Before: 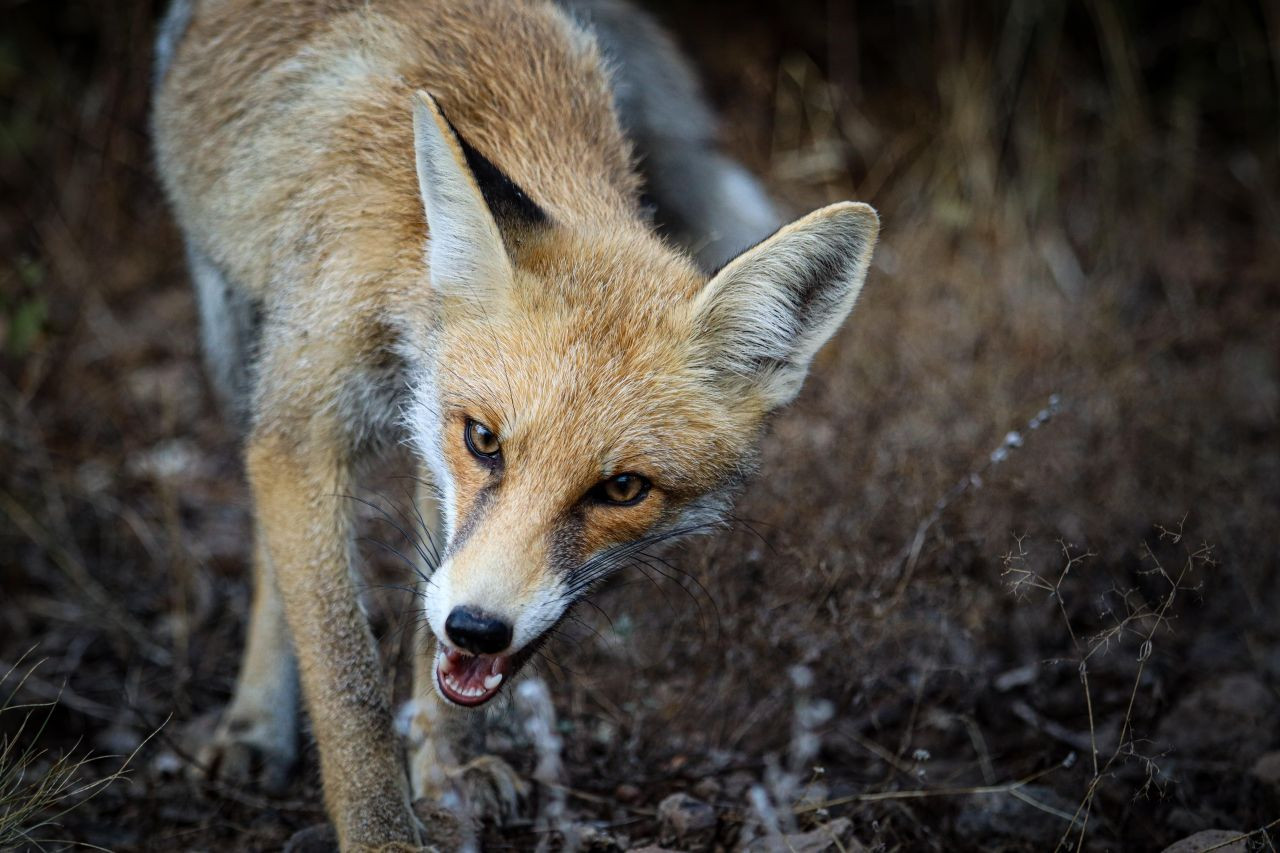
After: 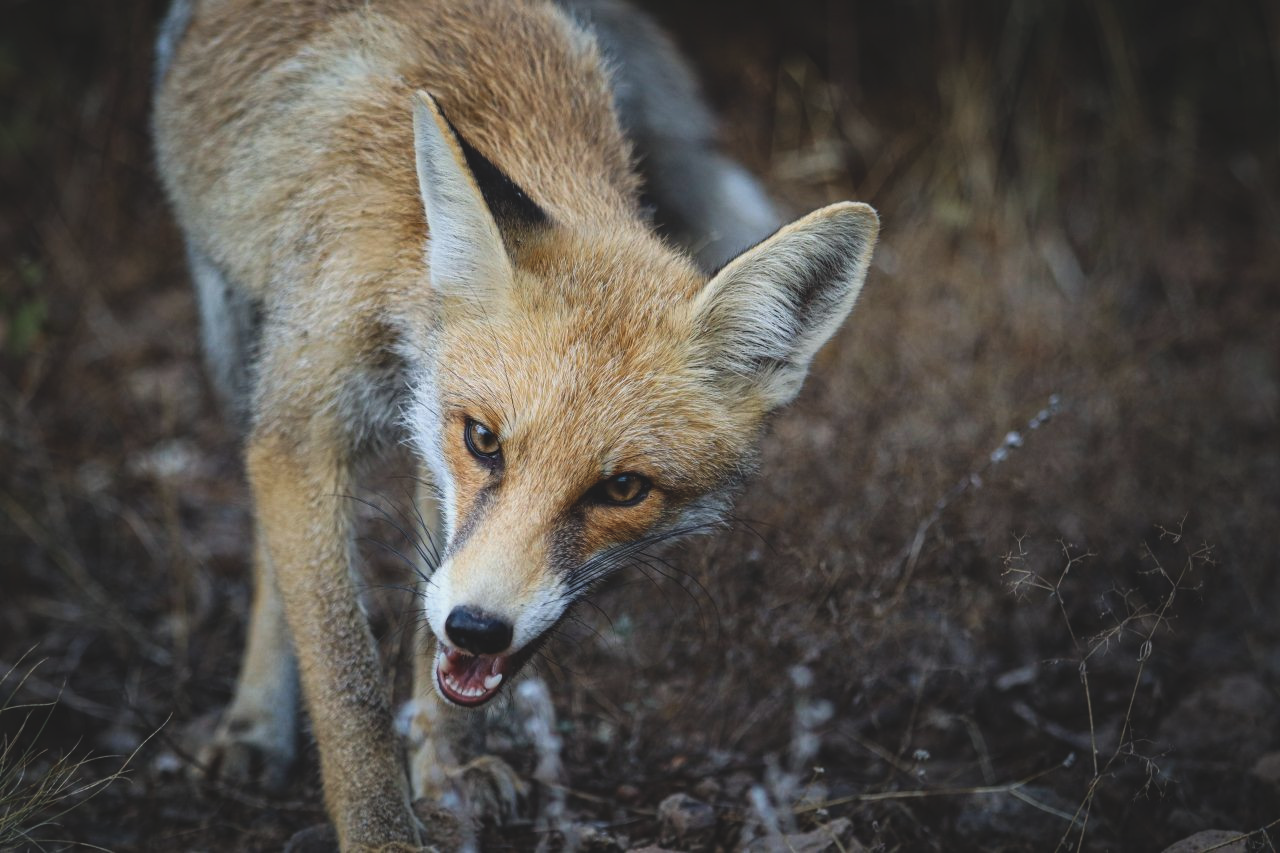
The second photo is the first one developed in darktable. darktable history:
exposure: black level correction -0.014, exposure -0.185 EV, compensate highlight preservation false
